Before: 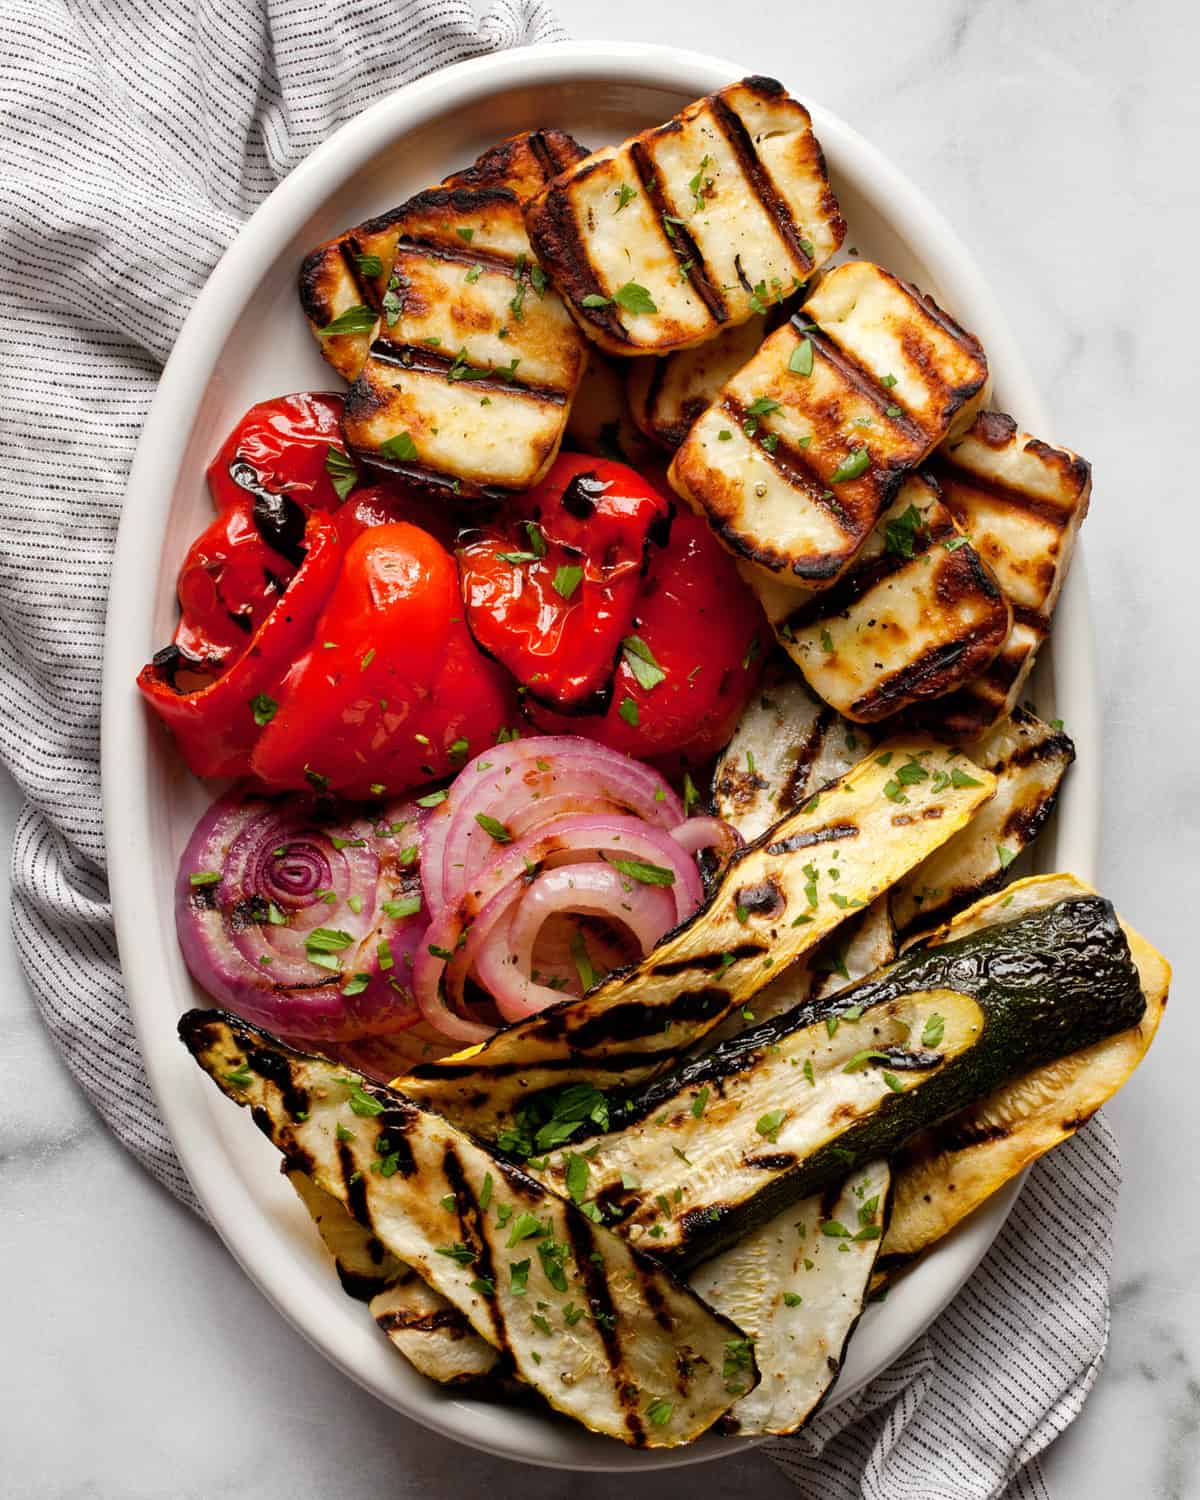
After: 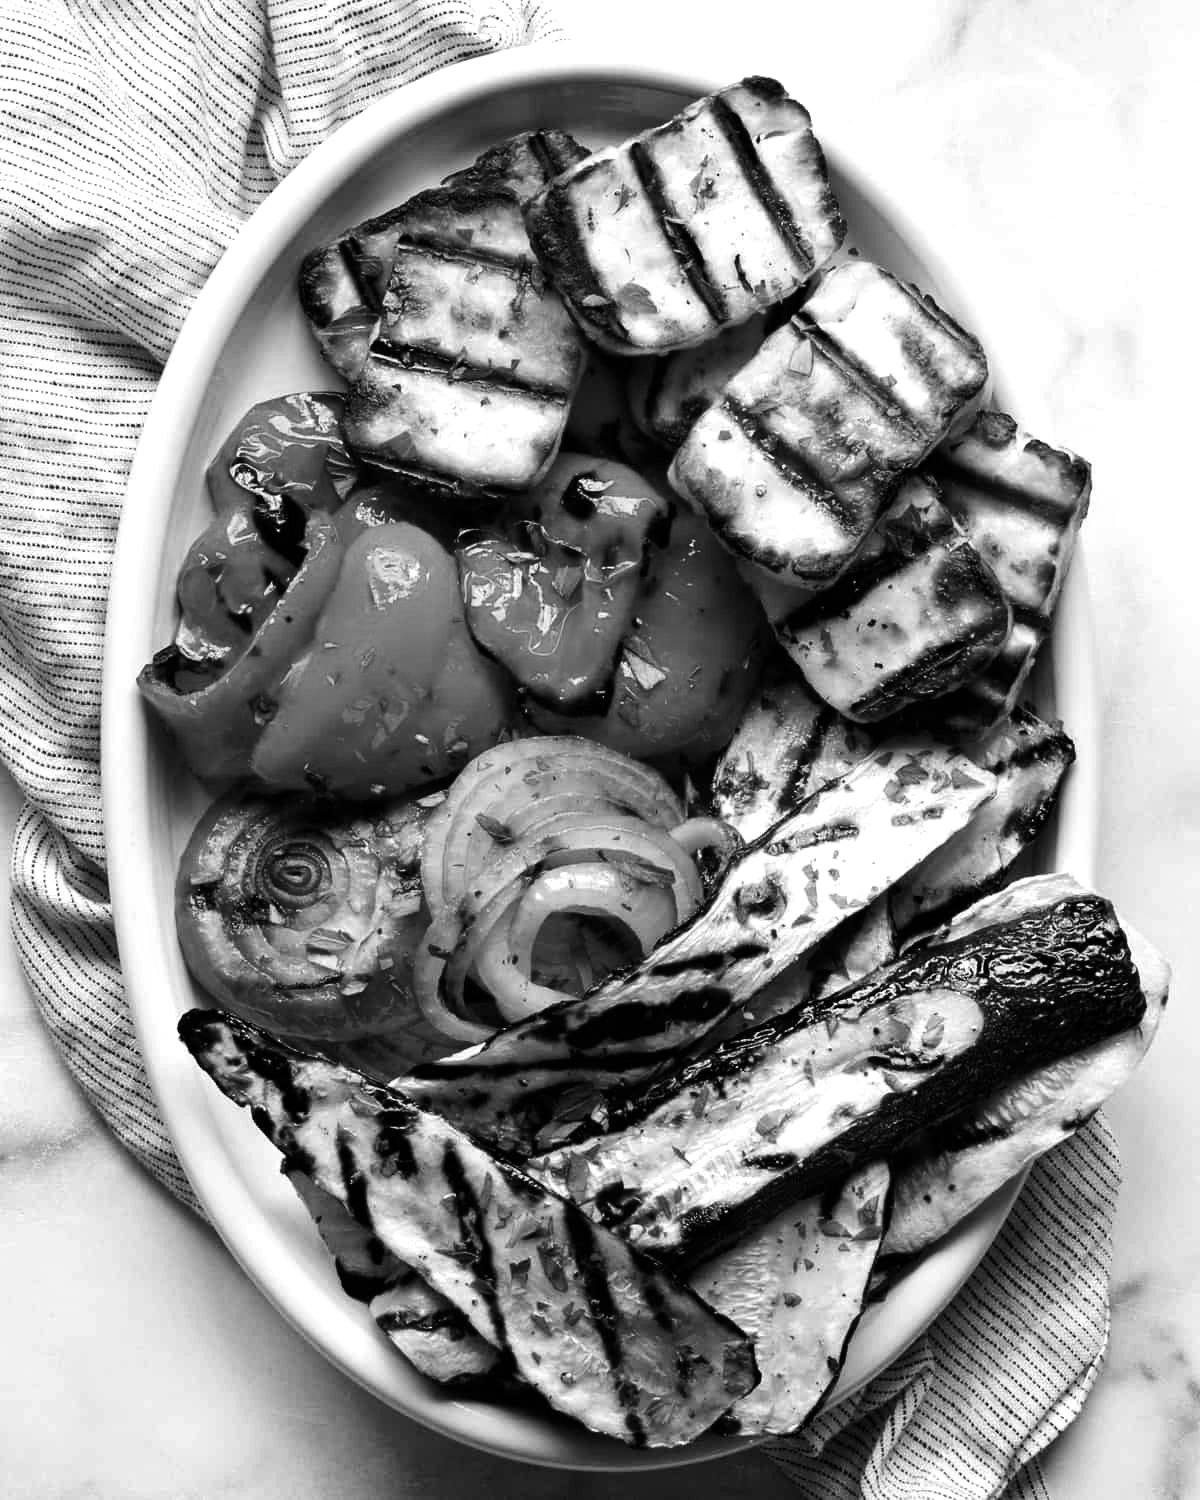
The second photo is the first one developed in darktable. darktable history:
tone equalizer: -8 EV -0.75 EV, -7 EV -0.7 EV, -6 EV -0.6 EV, -5 EV -0.4 EV, -3 EV 0.4 EV, -2 EV 0.6 EV, -1 EV 0.7 EV, +0 EV 0.75 EV, edges refinement/feathering 500, mask exposure compensation -1.57 EV, preserve details no
monochrome: a -92.57, b 58.91
